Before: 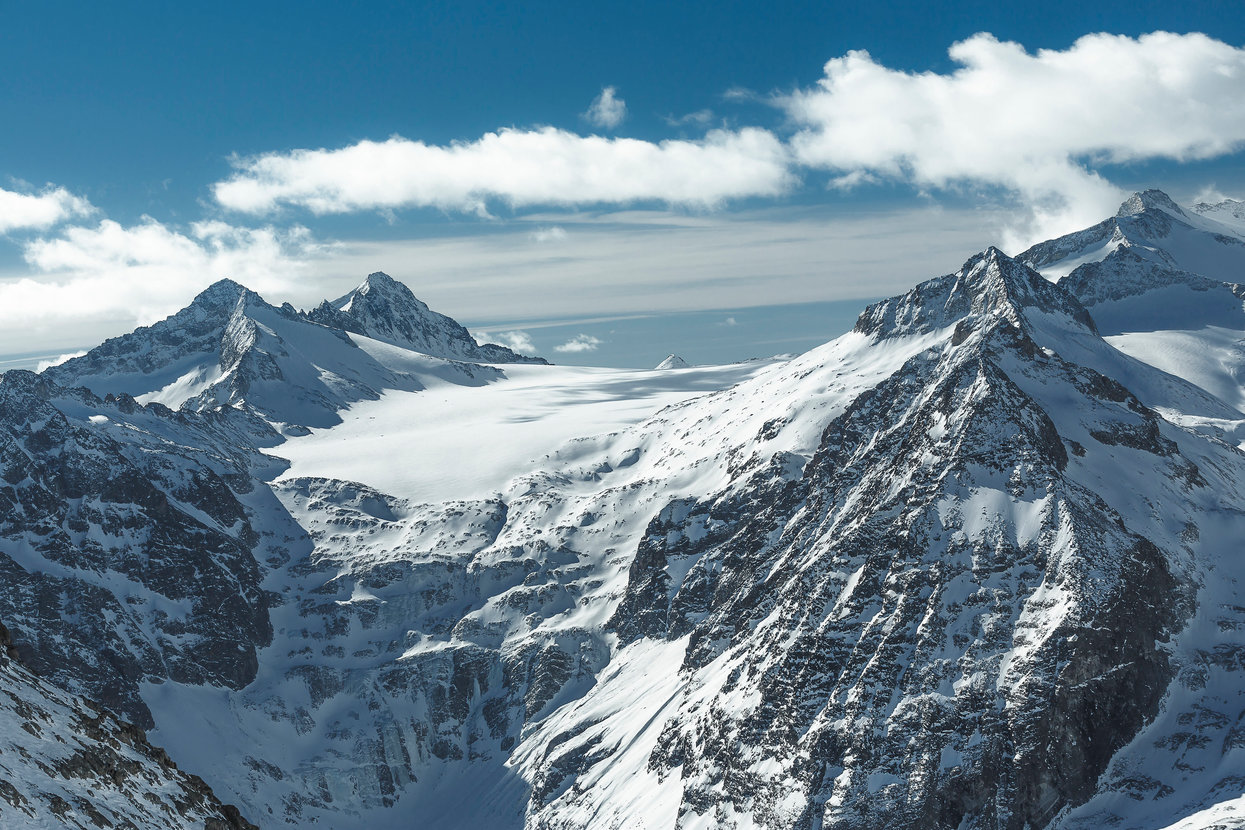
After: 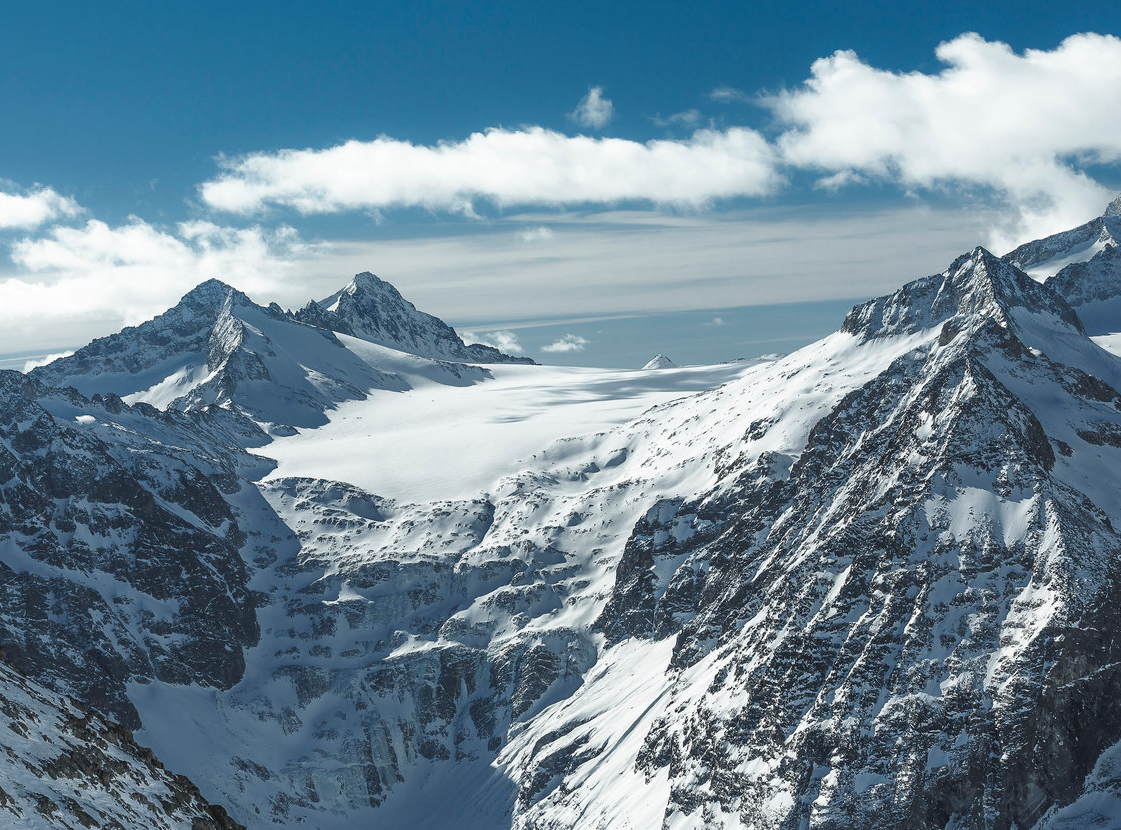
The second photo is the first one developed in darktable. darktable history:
white balance: emerald 1
crop and rotate: left 1.088%, right 8.807%
